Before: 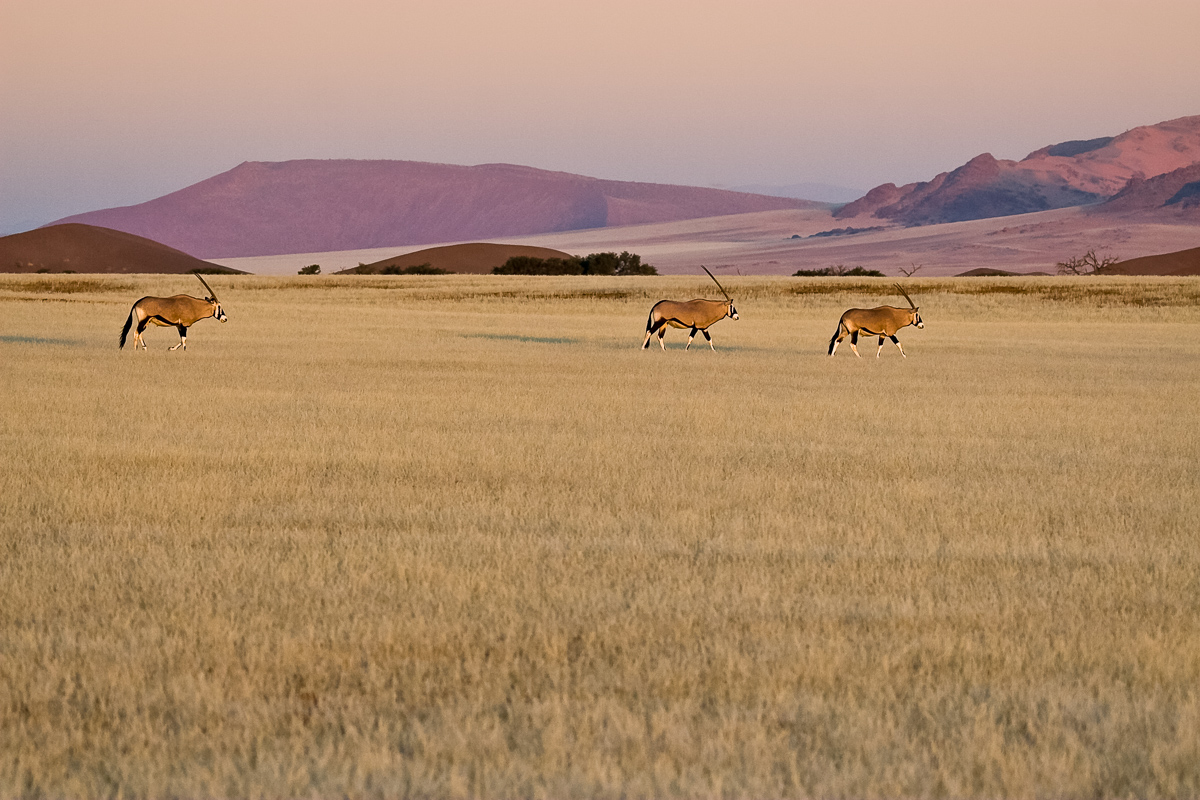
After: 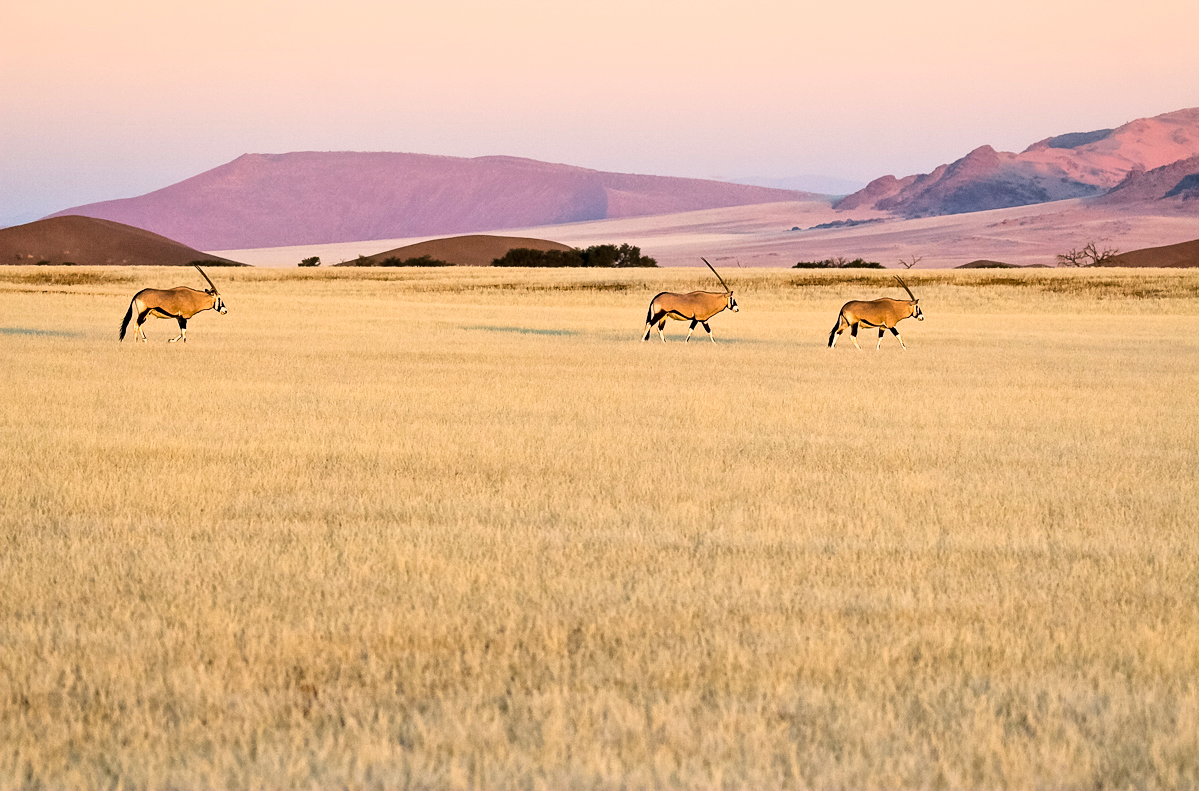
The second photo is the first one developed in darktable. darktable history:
base curve: curves: ch0 [(0, 0) (0.028, 0.03) (0.121, 0.232) (0.46, 0.748) (0.859, 0.968) (1, 1)]
rotate and perspective: crop left 0, crop top 0
crop: top 1.049%, right 0.001%
